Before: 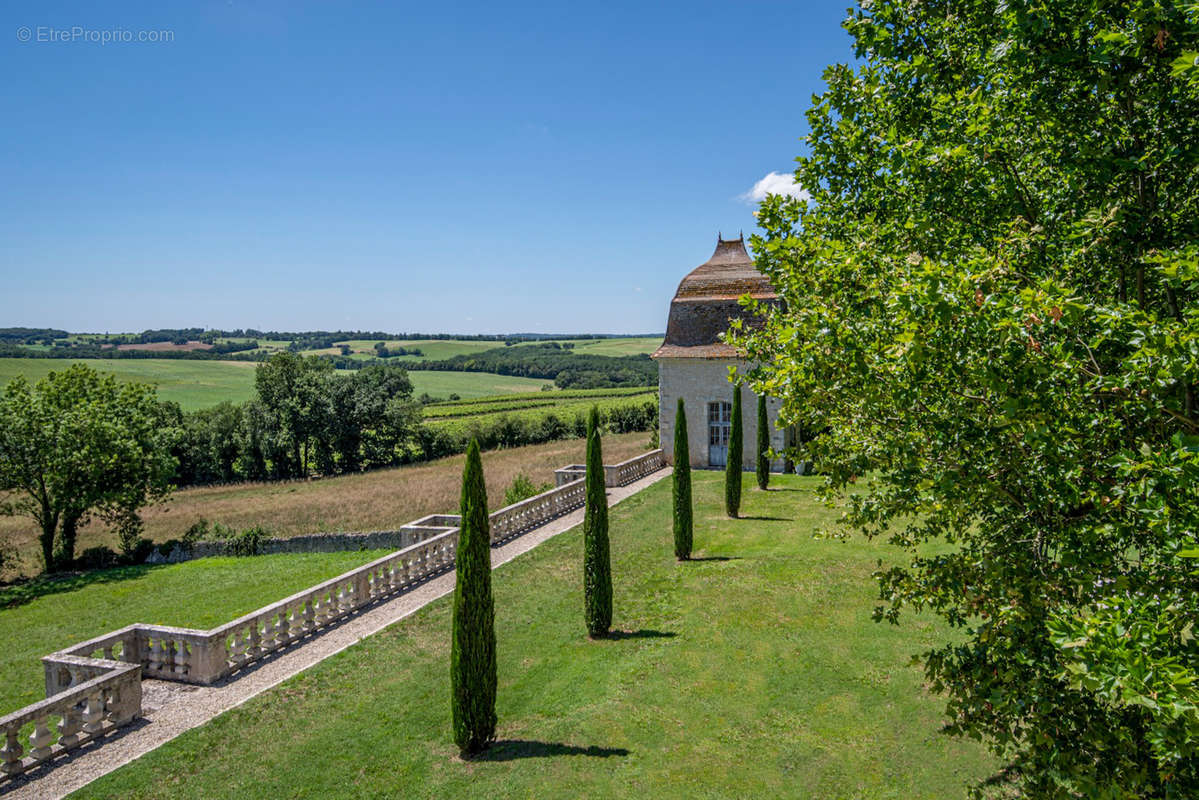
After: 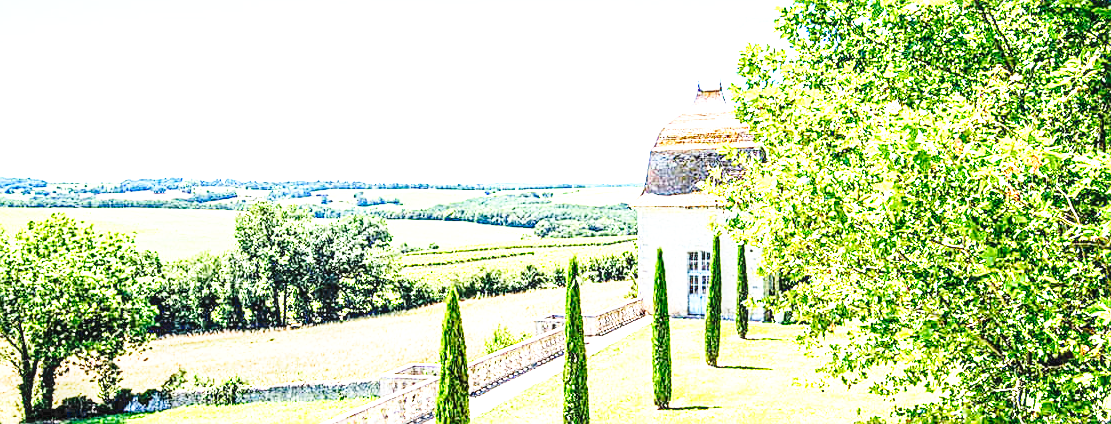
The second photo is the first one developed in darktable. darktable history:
crop: left 1.765%, top 18.877%, right 5.516%, bottom 28.057%
exposure: exposure 2.023 EV, compensate highlight preservation false
base curve: curves: ch0 [(0, 0) (0.036, 0.037) (0.121, 0.228) (0.46, 0.76) (0.859, 0.983) (1, 1)], preserve colors none
tone equalizer: -8 EV -0.777 EV, -7 EV -0.707 EV, -6 EV -0.638 EV, -5 EV -0.392 EV, -3 EV 0.395 EV, -2 EV 0.6 EV, -1 EV 0.679 EV, +0 EV 0.756 EV
sharpen: on, module defaults
tone curve: curves: ch0 [(0, 0) (0.003, 0.049) (0.011, 0.051) (0.025, 0.055) (0.044, 0.065) (0.069, 0.081) (0.1, 0.11) (0.136, 0.15) (0.177, 0.195) (0.224, 0.242) (0.277, 0.308) (0.335, 0.375) (0.399, 0.436) (0.468, 0.5) (0.543, 0.574) (0.623, 0.665) (0.709, 0.761) (0.801, 0.851) (0.898, 0.933) (1, 1)], color space Lab, linked channels, preserve colors none
local contrast: on, module defaults
